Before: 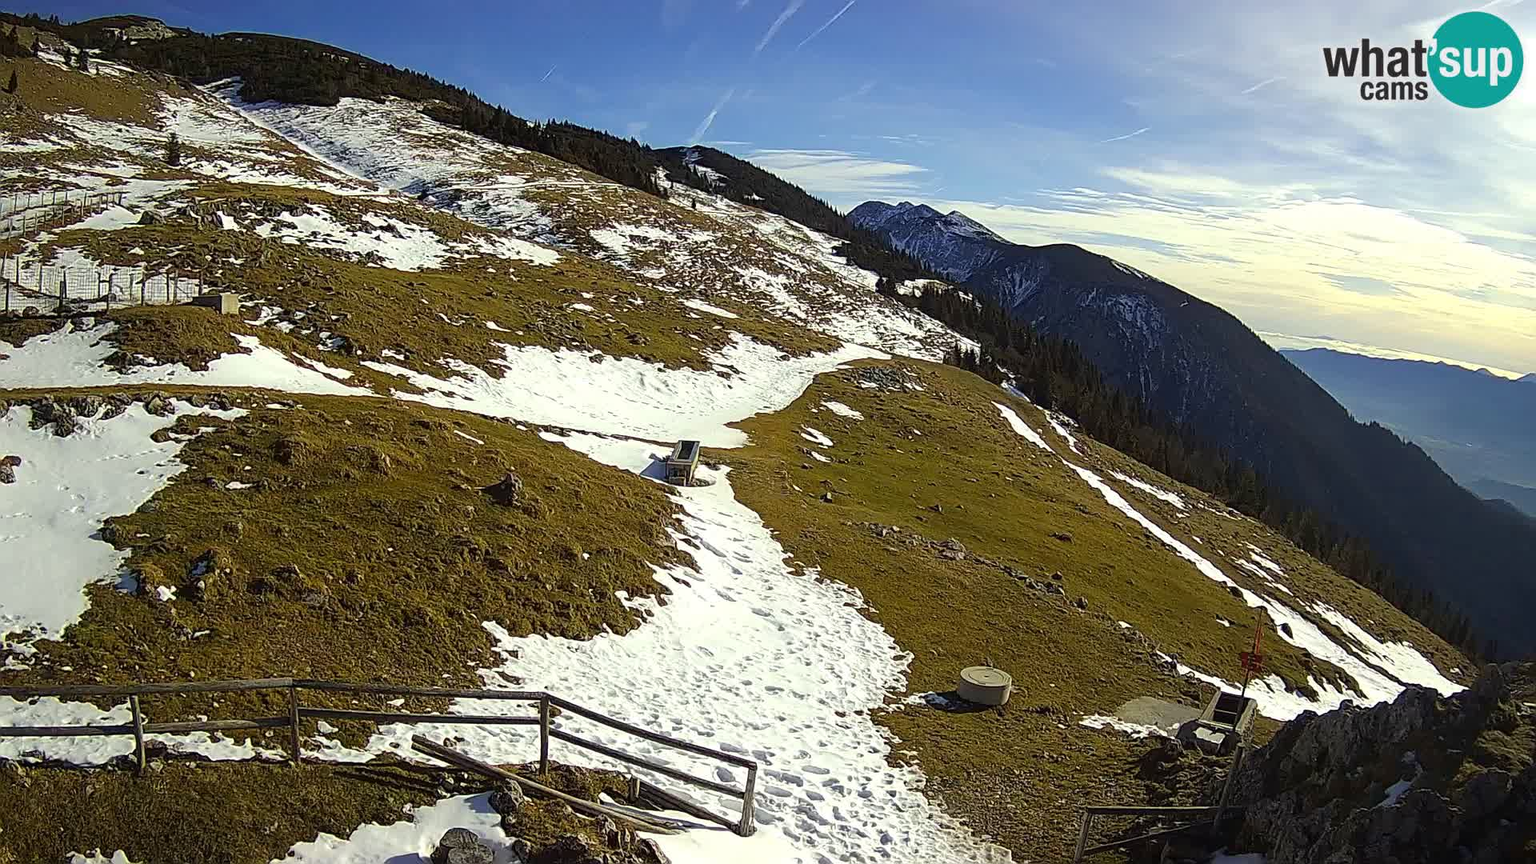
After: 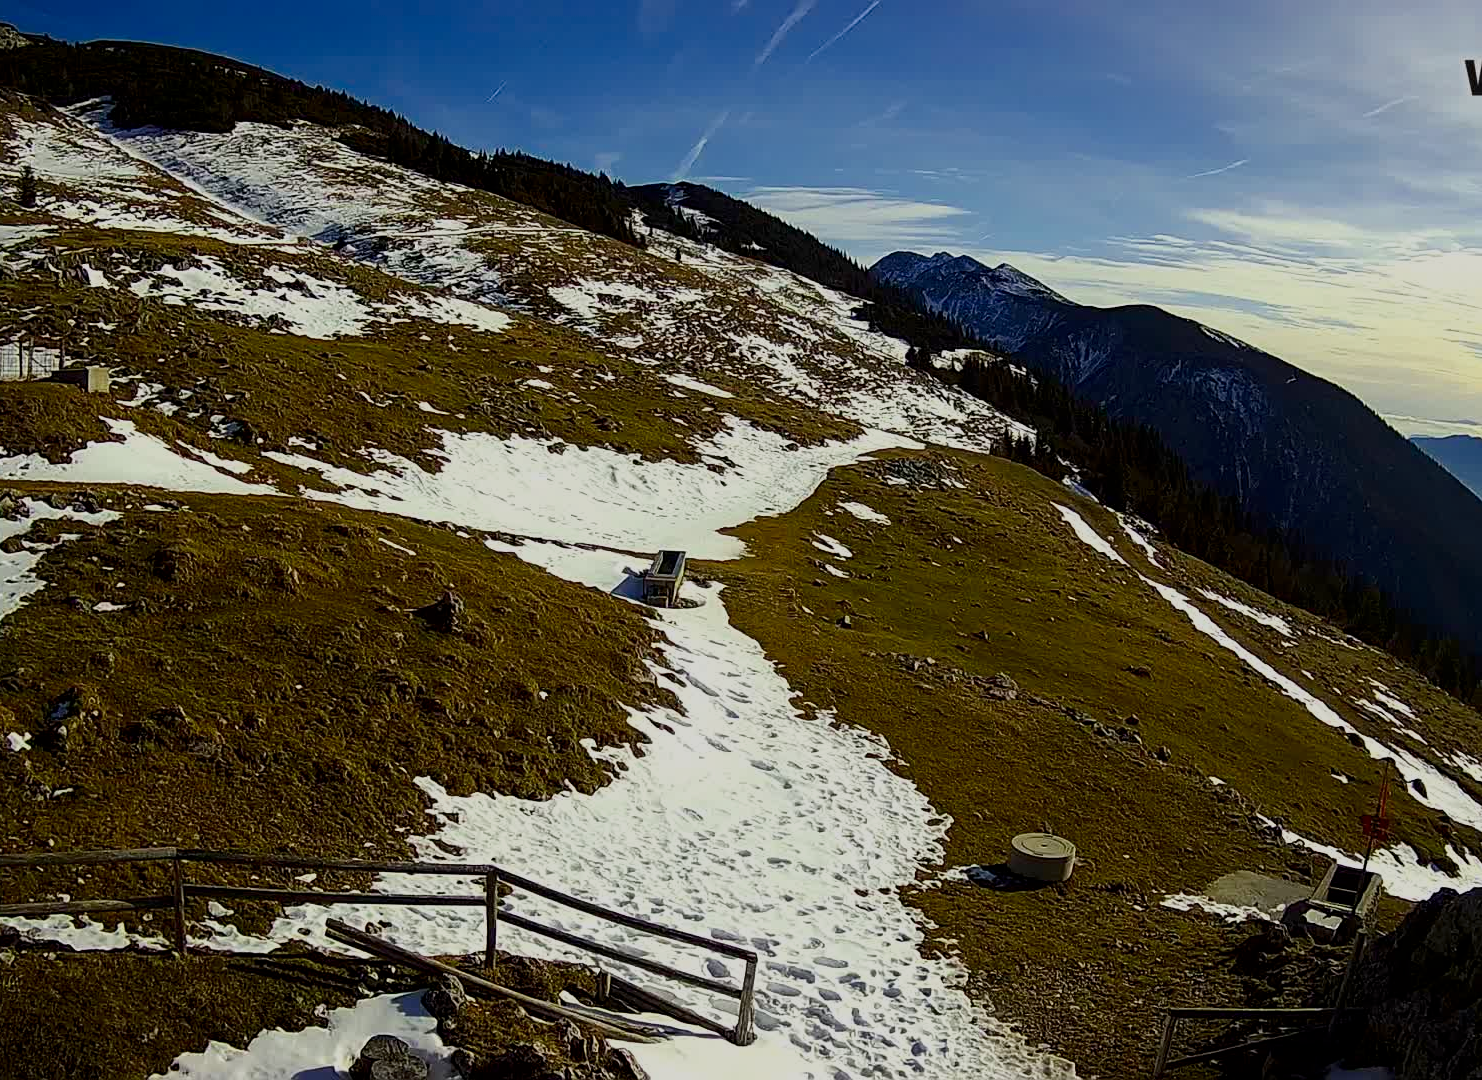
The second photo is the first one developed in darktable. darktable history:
crop: left 9.882%, right 12.891%
exposure: compensate highlight preservation false
filmic rgb: middle gray luminance 18.38%, black relative exposure -8.96 EV, white relative exposure 3.74 EV, target black luminance 0%, hardness 4.83, latitude 68.22%, contrast 0.942, highlights saturation mix 19.8%, shadows ↔ highlights balance 21.95%
contrast brightness saturation: contrast 0.127, brightness -0.223, saturation 0.14
